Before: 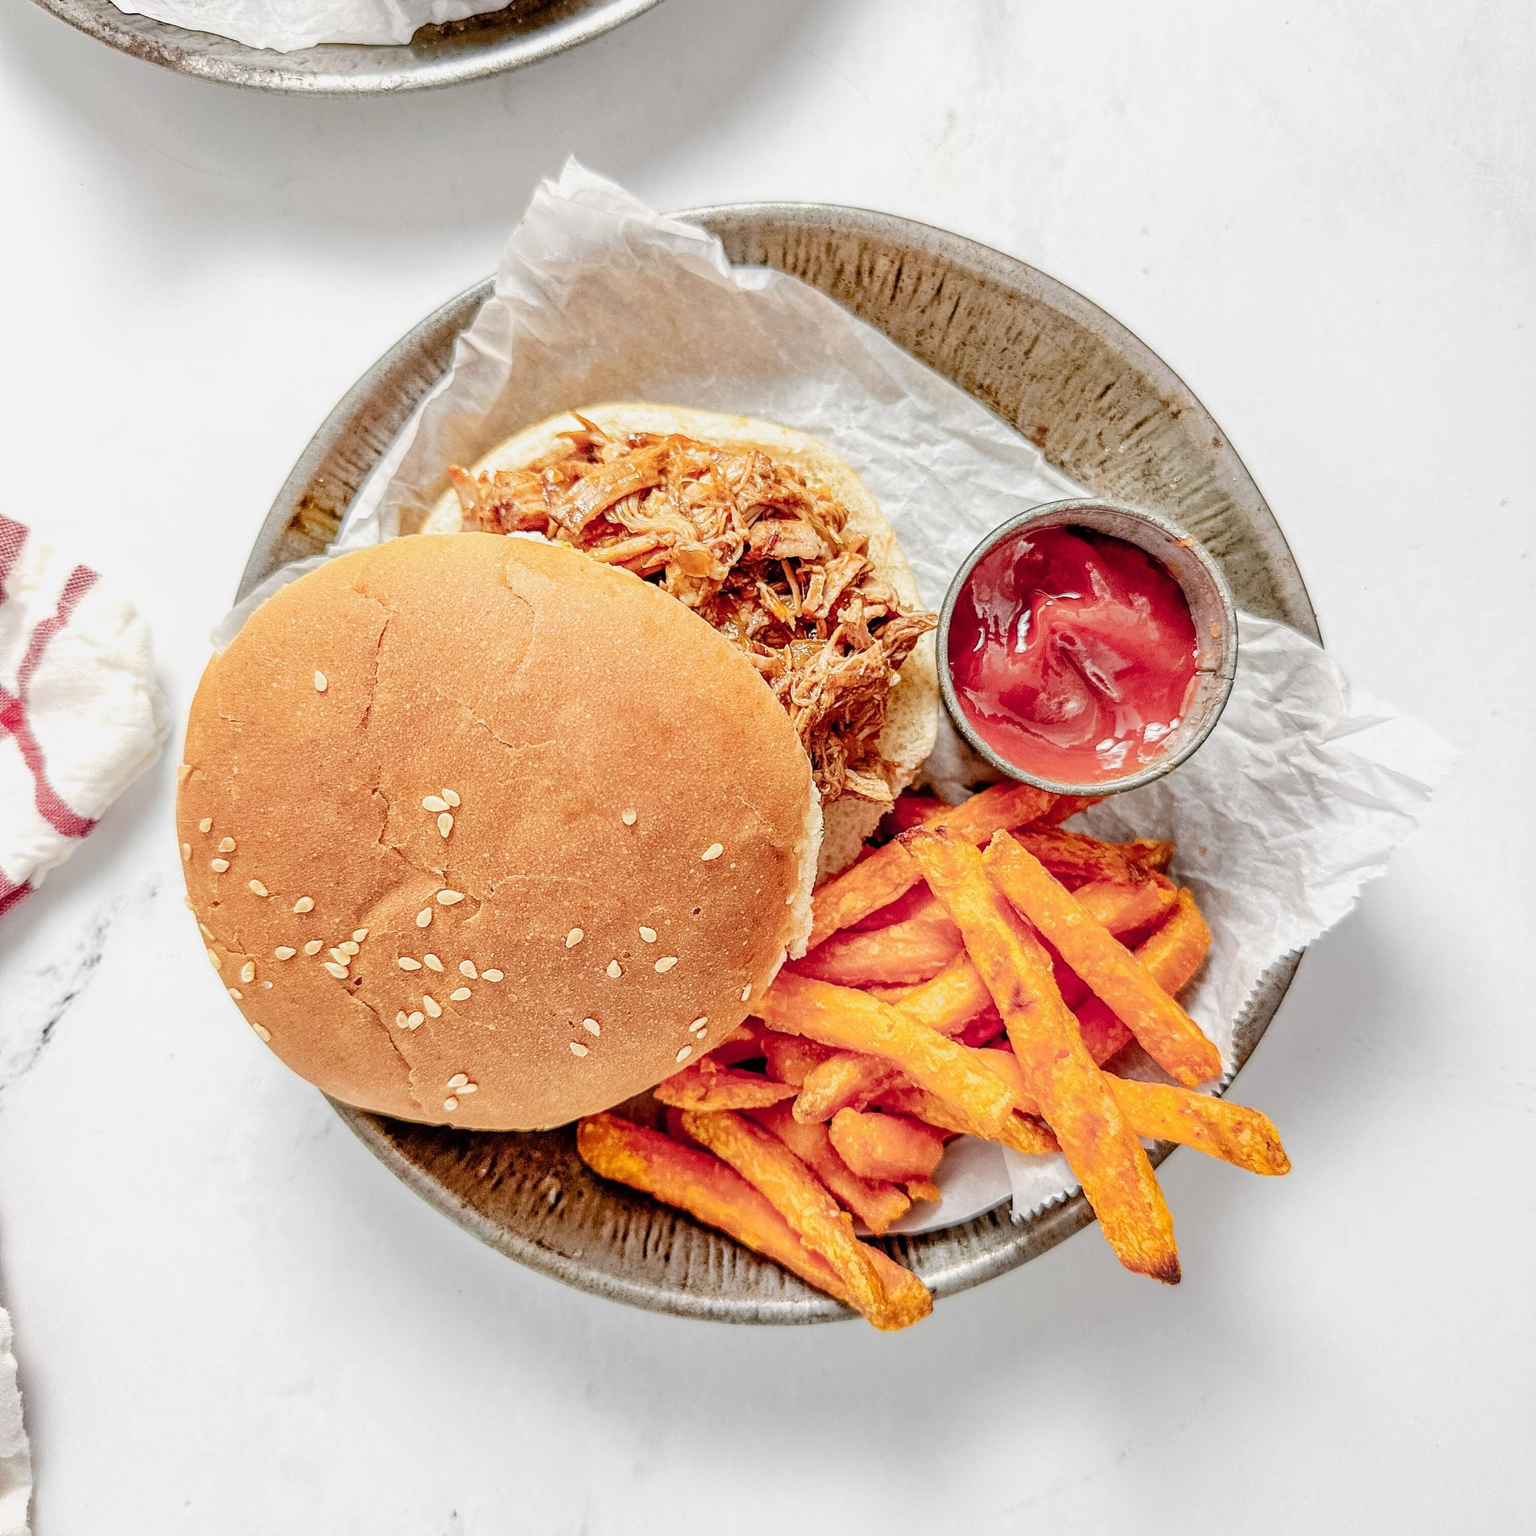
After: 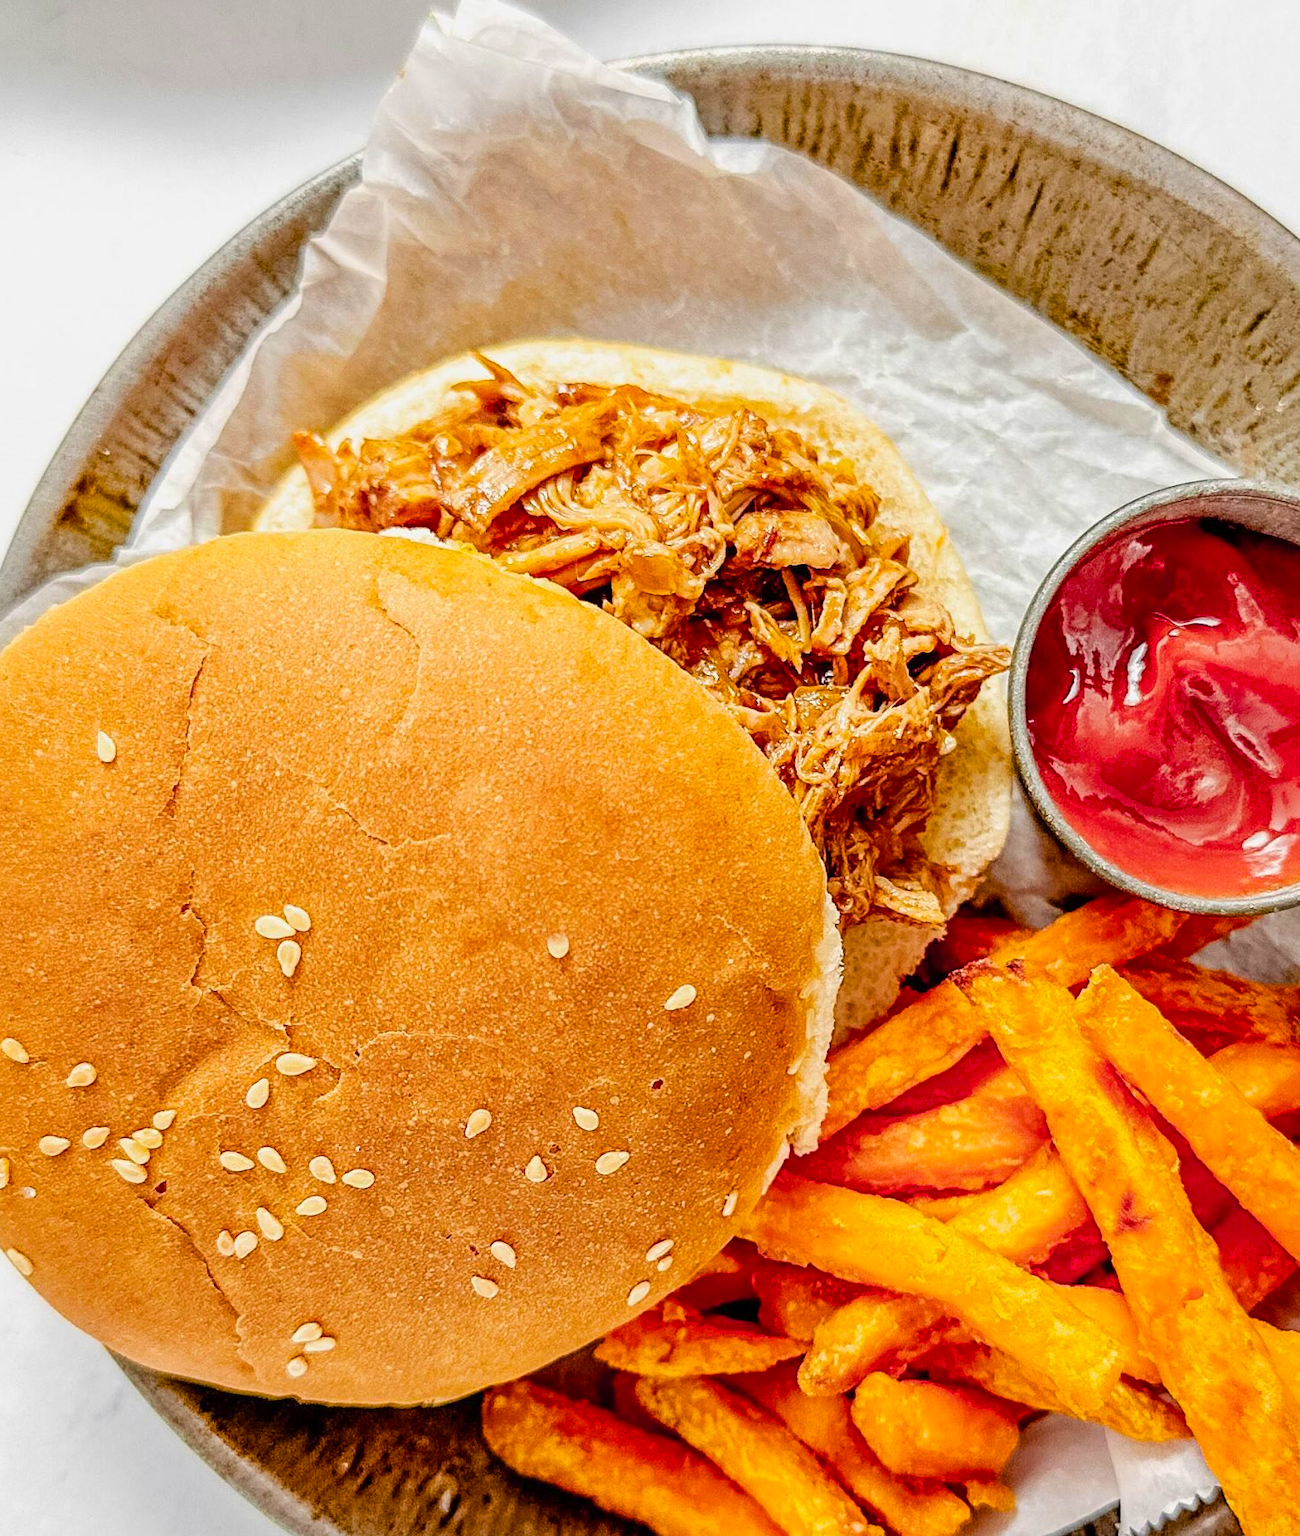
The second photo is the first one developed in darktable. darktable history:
crop: left 16.202%, top 11.208%, right 26.045%, bottom 20.557%
white balance: emerald 1
color balance rgb: linear chroma grading › global chroma 10%, perceptual saturation grading › global saturation 30%, global vibrance 10%
